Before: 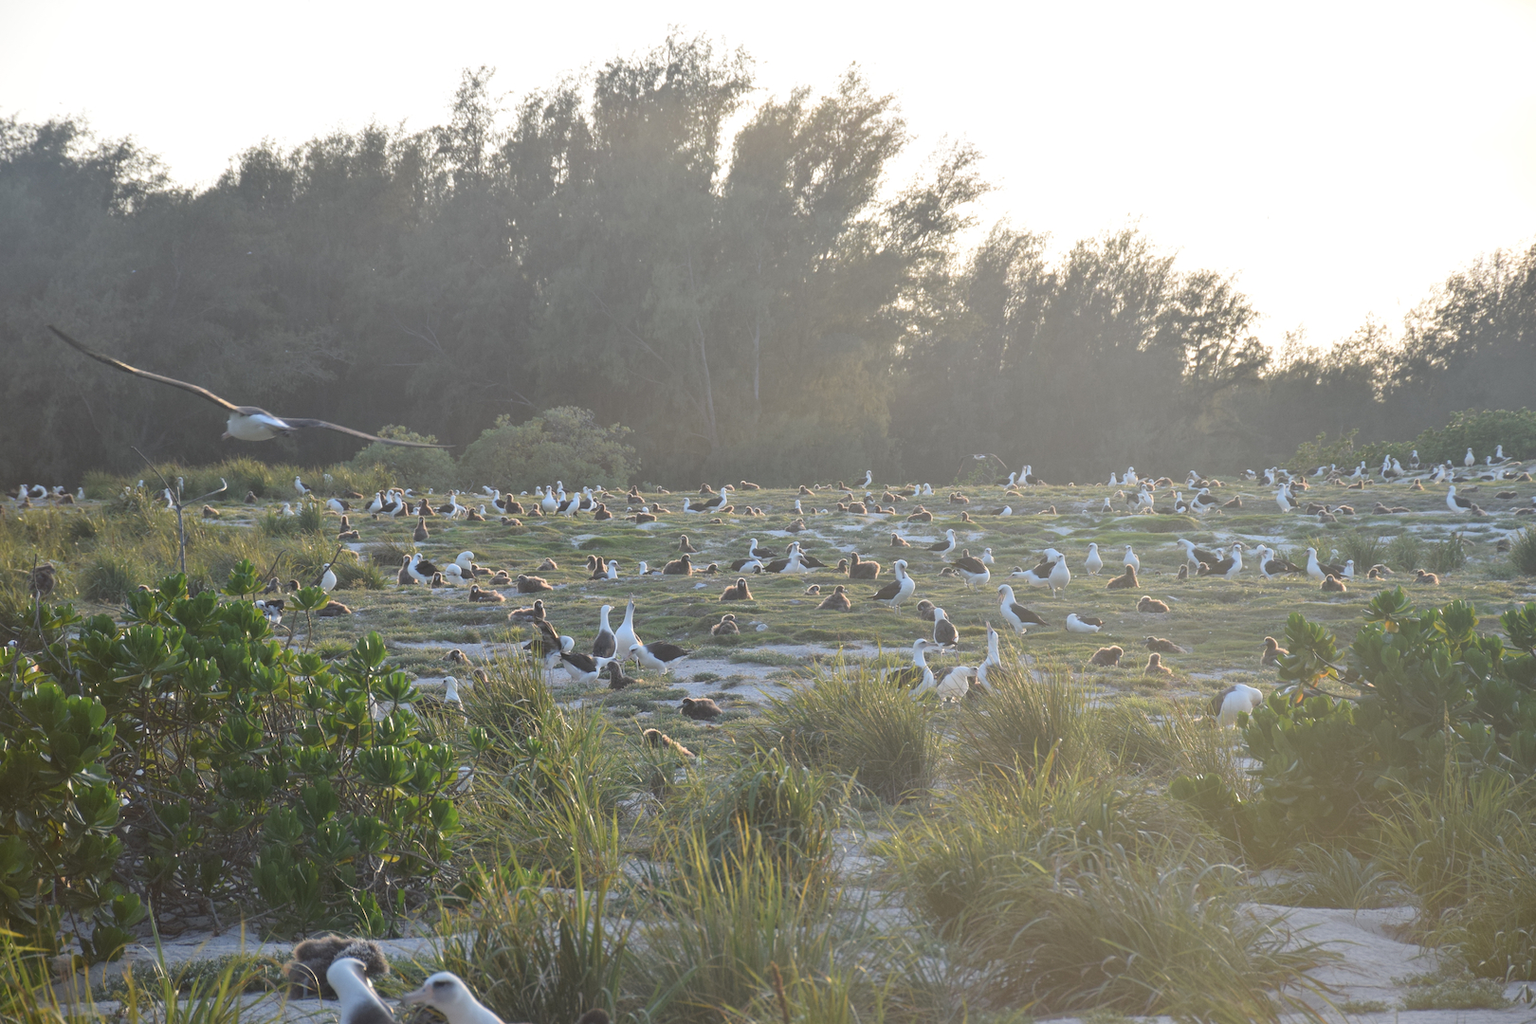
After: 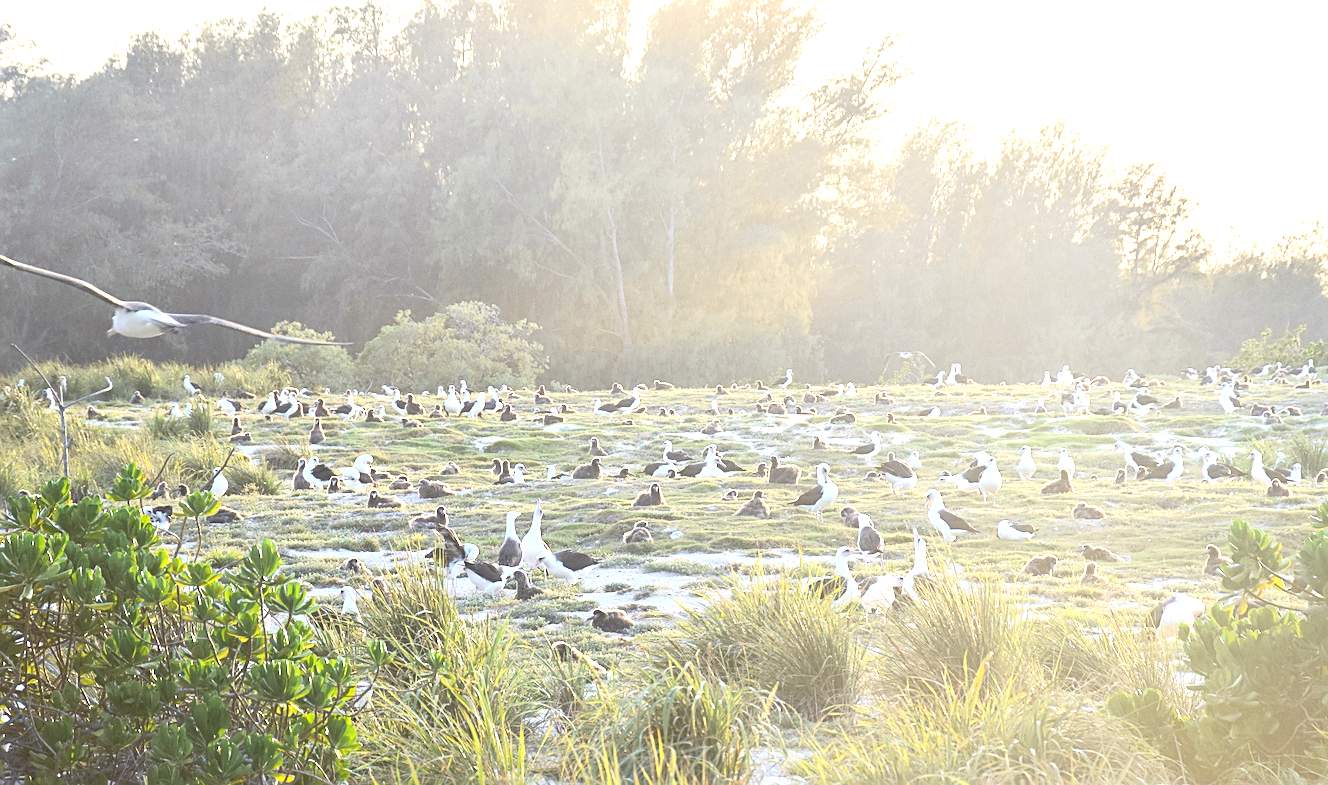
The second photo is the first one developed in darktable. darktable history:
tone curve: curves: ch0 [(0, 0) (0.739, 0.837) (1, 1)]; ch1 [(0, 0) (0.226, 0.261) (0.383, 0.397) (0.462, 0.473) (0.498, 0.502) (0.521, 0.52) (0.578, 0.57) (1, 1)]; ch2 [(0, 0) (0.438, 0.456) (0.5, 0.5) (0.547, 0.557) (0.597, 0.58) (0.629, 0.603) (1, 1)], color space Lab, independent channels, preserve colors none
sharpen: on, module defaults
exposure: black level correction 0, exposure 0.953 EV, compensate exposure bias true, compensate highlight preservation false
crop: left 7.856%, top 11.836%, right 10.12%, bottom 15.387%
color balance rgb: linear chroma grading › global chroma 16.62%, perceptual saturation grading › highlights -8.63%, perceptual saturation grading › mid-tones 18.66%, perceptual saturation grading › shadows 28.49%, perceptual brilliance grading › highlights 14.22%, perceptual brilliance grading › shadows -18.96%, global vibrance 27.71%
